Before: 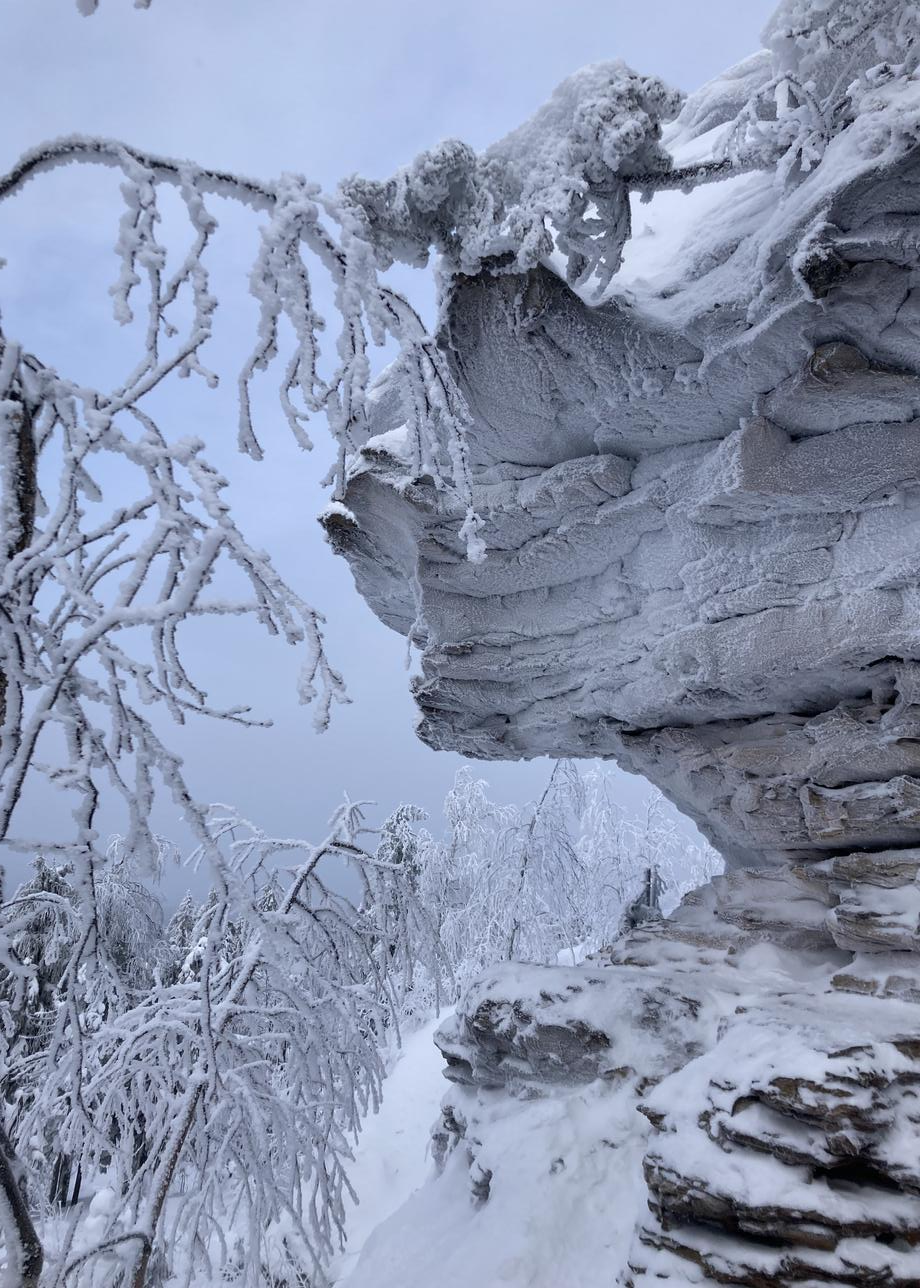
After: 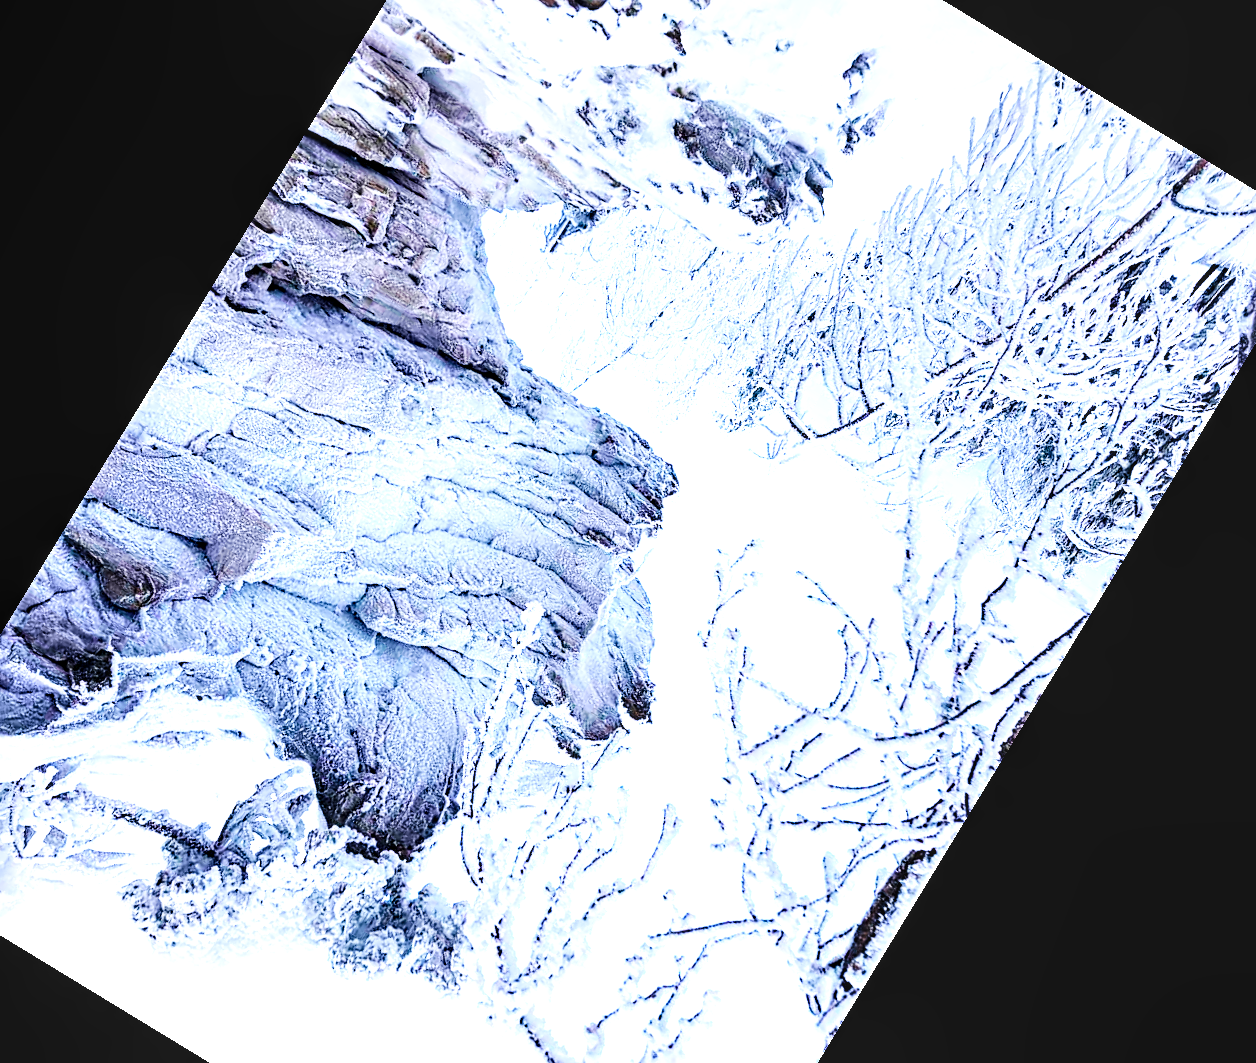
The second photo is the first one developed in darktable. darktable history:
crop and rotate: angle 148.68°, left 9.111%, top 15.603%, right 4.588%, bottom 17.041%
exposure: black level correction 0, exposure 0.7 EV, compensate highlight preservation false
color balance: mode lift, gamma, gain (sRGB)
color balance rgb: shadows lift › luminance -20%, power › hue 72.24°, highlights gain › luminance 15%, global offset › hue 171.6°, perceptual saturation grading › highlights -15%, perceptual saturation grading › shadows 25%, global vibrance 35%, contrast 10%
local contrast: on, module defaults
sharpen: radius 3.025, amount 0.757
color zones: curves: ch0 [(0.473, 0.374) (0.742, 0.784)]; ch1 [(0.354, 0.737) (0.742, 0.705)]; ch2 [(0.318, 0.421) (0.758, 0.532)]
base curve: curves: ch0 [(0, 0) (0.032, 0.025) (0.121, 0.166) (0.206, 0.329) (0.605, 0.79) (1, 1)], preserve colors none
